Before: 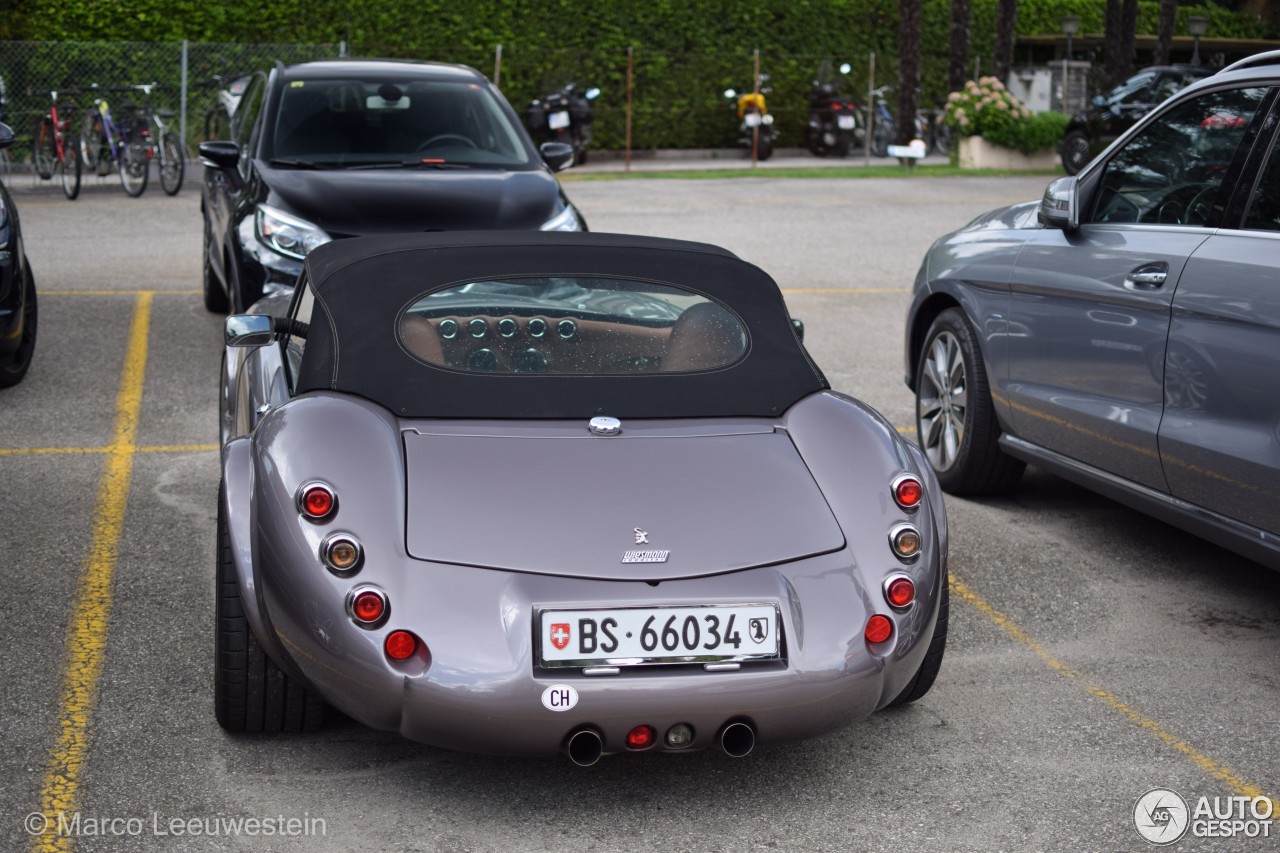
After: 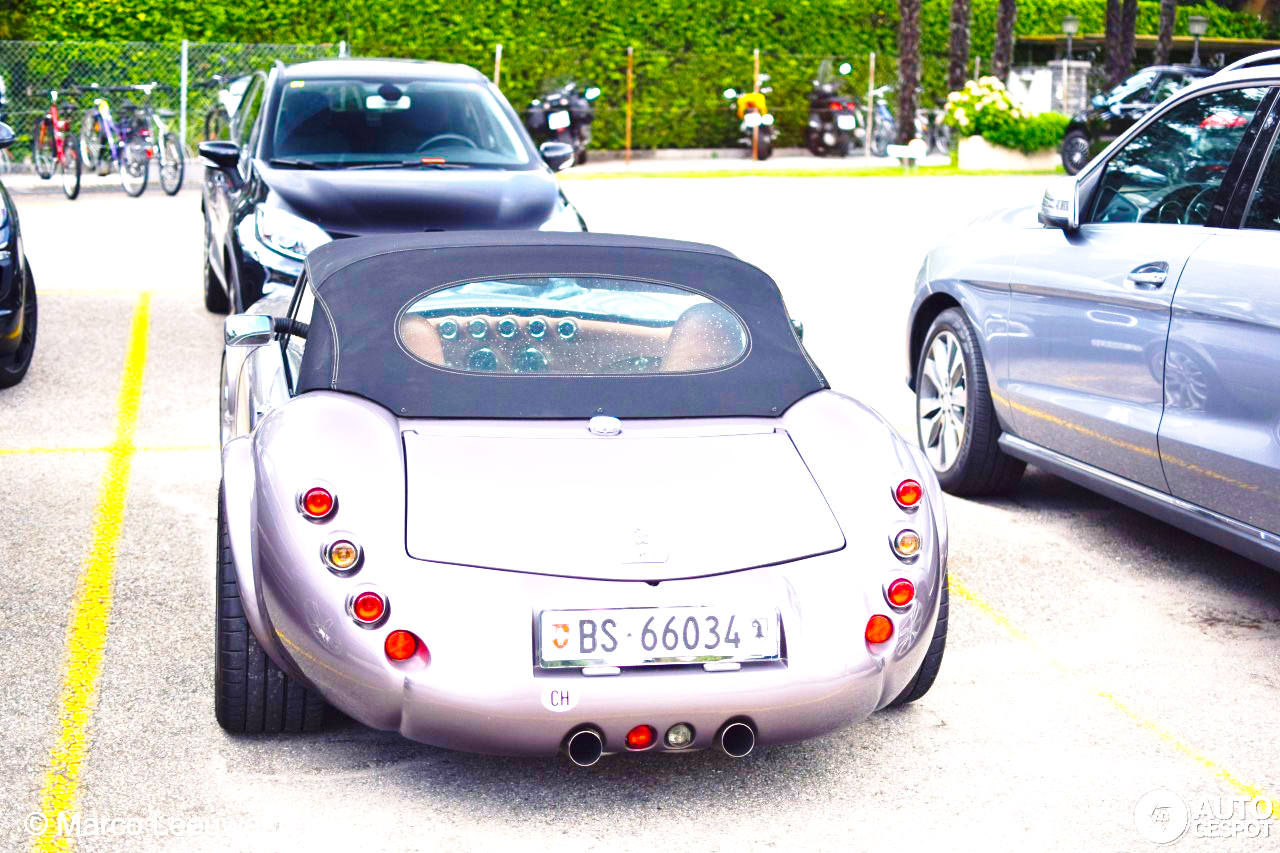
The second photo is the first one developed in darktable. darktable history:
color balance rgb: shadows lift › chroma 2.048%, shadows lift › hue 247.15°, highlights gain › chroma 1.59%, highlights gain › hue 55.38°, linear chroma grading › global chroma 15.471%, perceptual saturation grading › global saturation 19.702%, perceptual brilliance grading › global brilliance 30.676%, global vibrance 20%
exposure: black level correction 0, exposure 1.107 EV, compensate highlight preservation false
base curve: curves: ch0 [(0, 0) (0.028, 0.03) (0.121, 0.232) (0.46, 0.748) (0.859, 0.968) (1, 1)], preserve colors none
